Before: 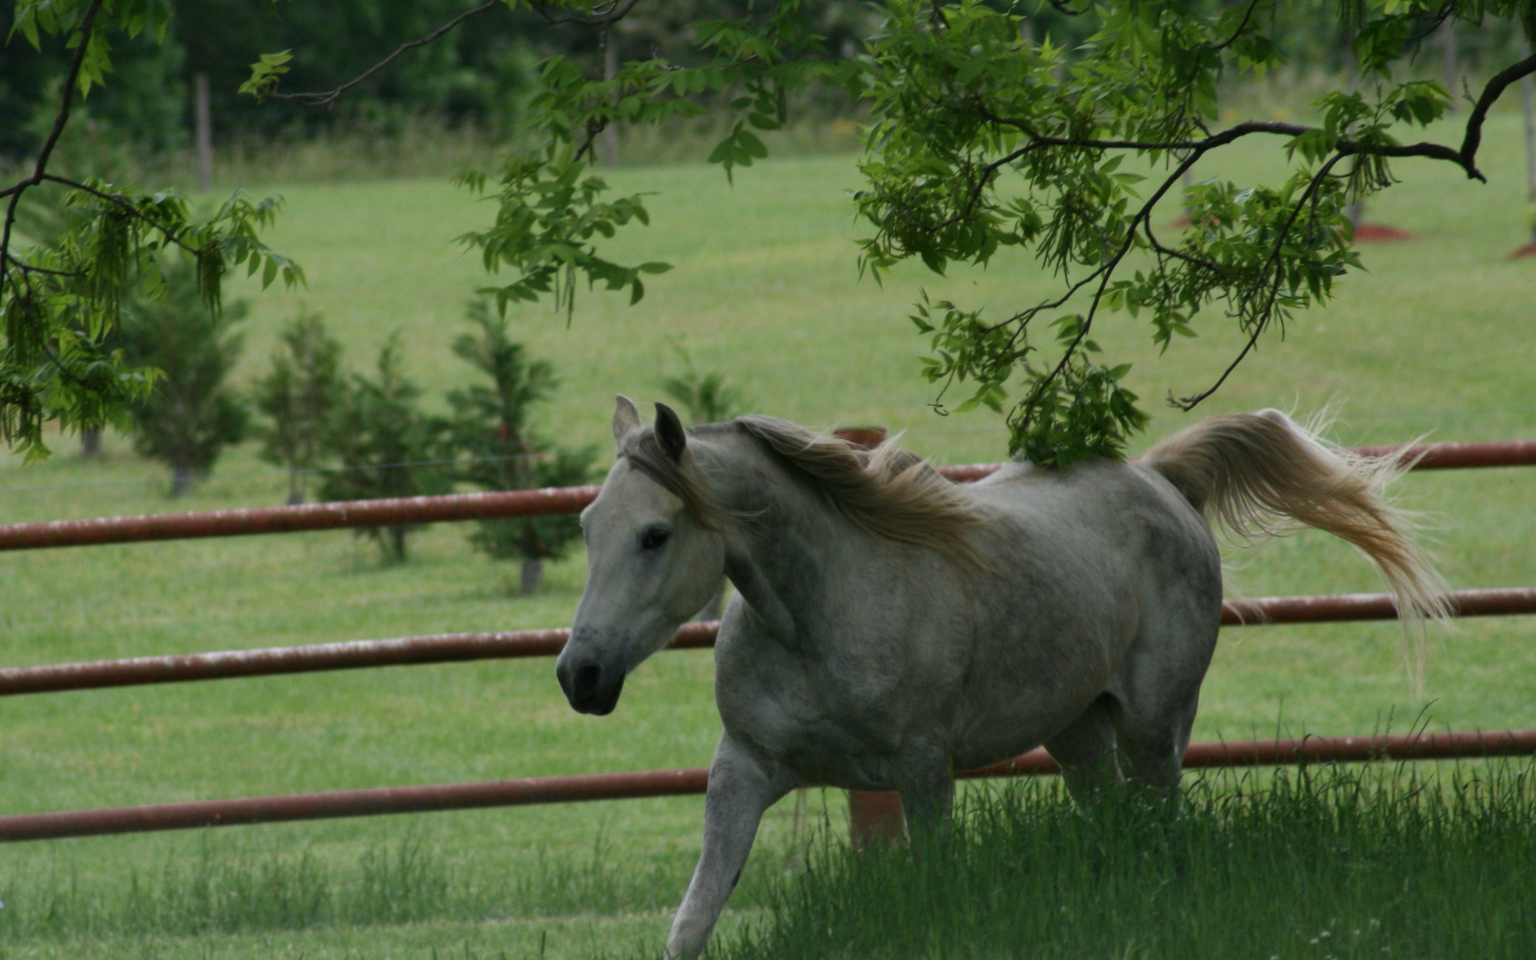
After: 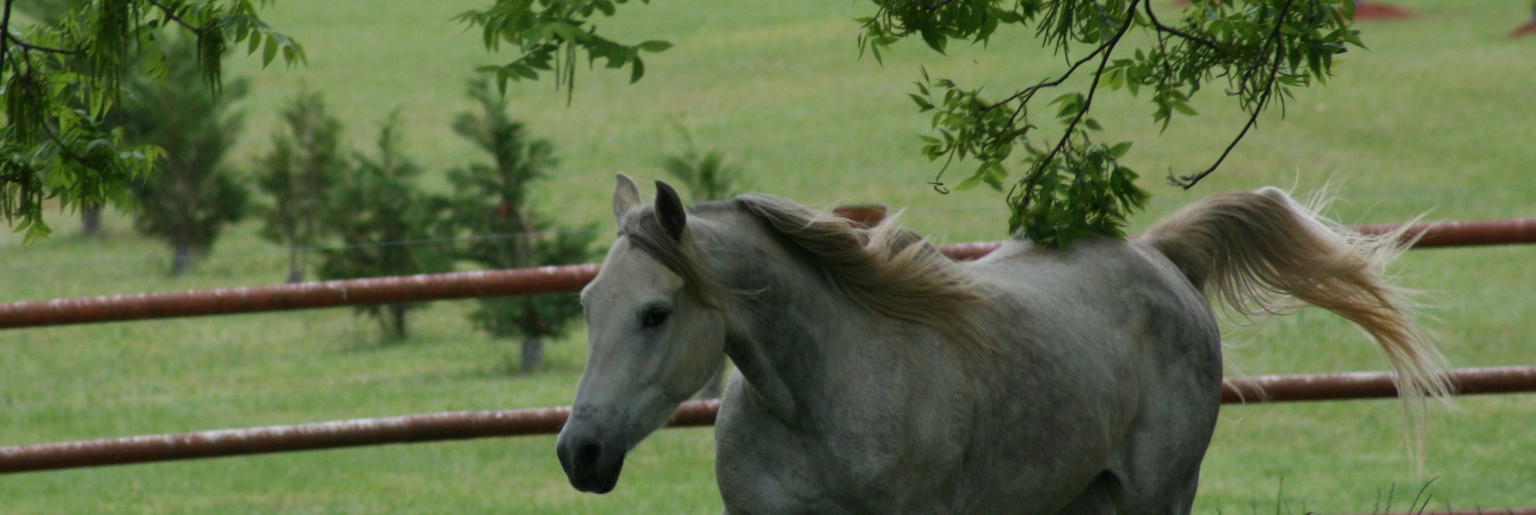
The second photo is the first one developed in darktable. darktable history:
crop and rotate: top 23.206%, bottom 23.061%
tone equalizer: on, module defaults
